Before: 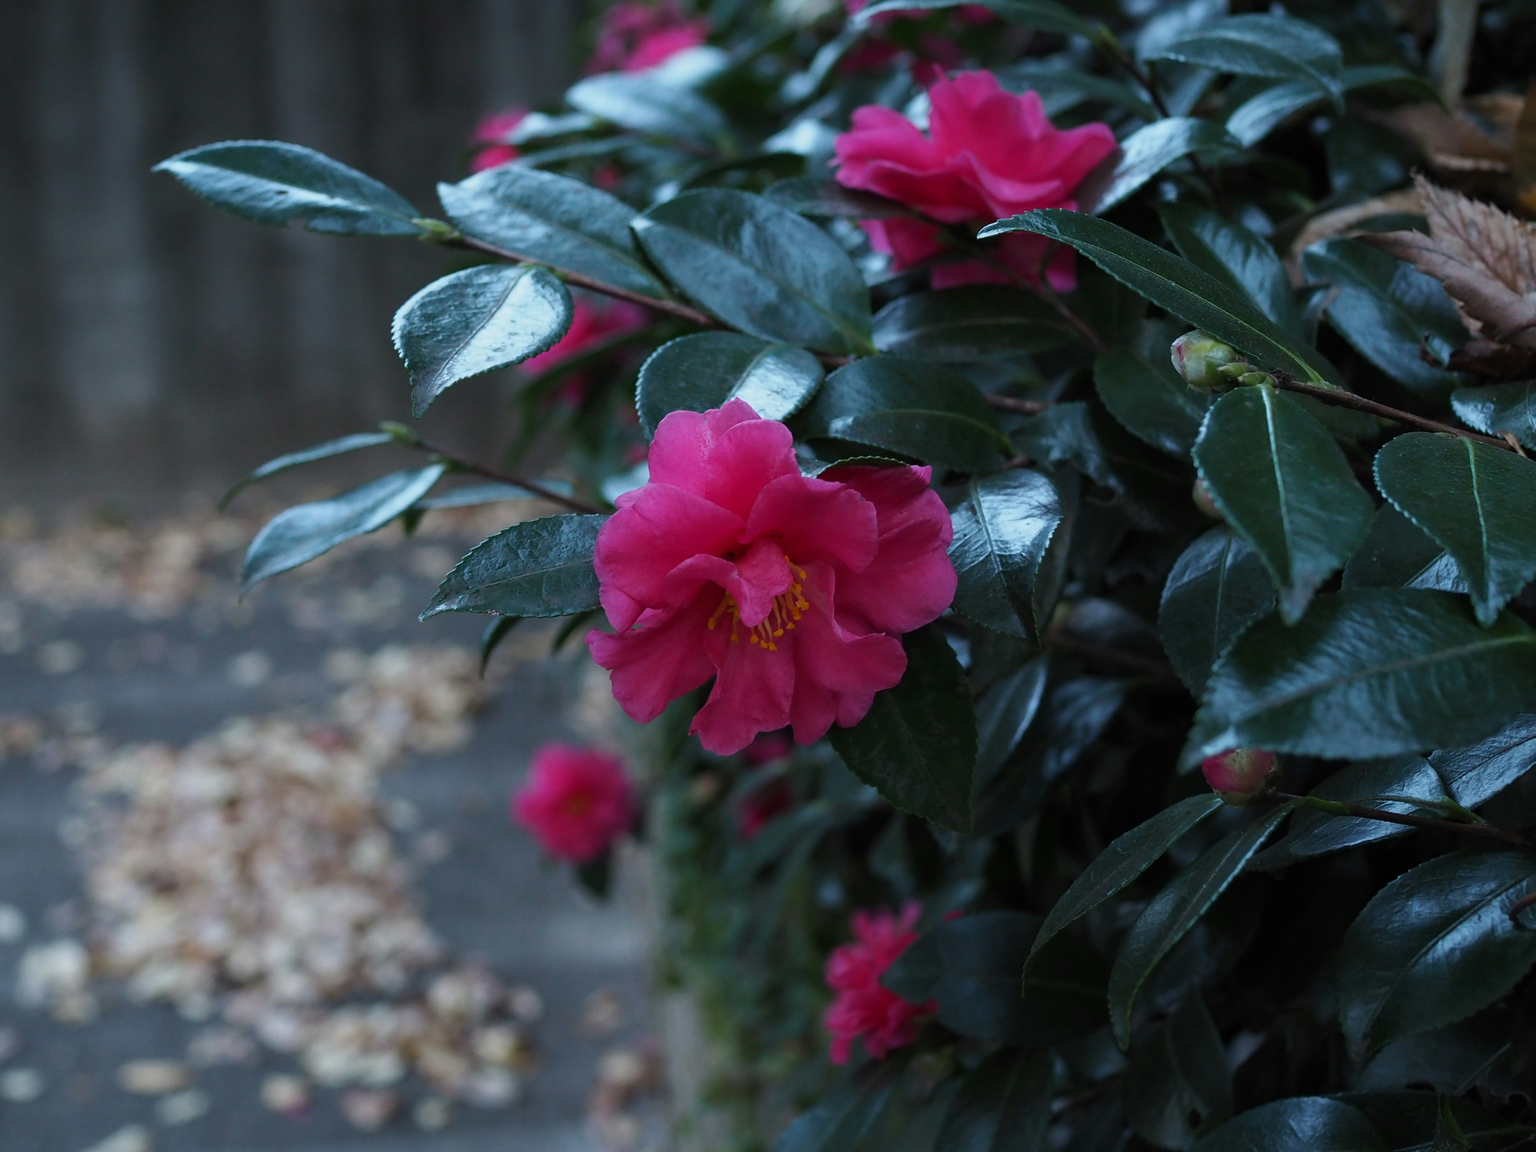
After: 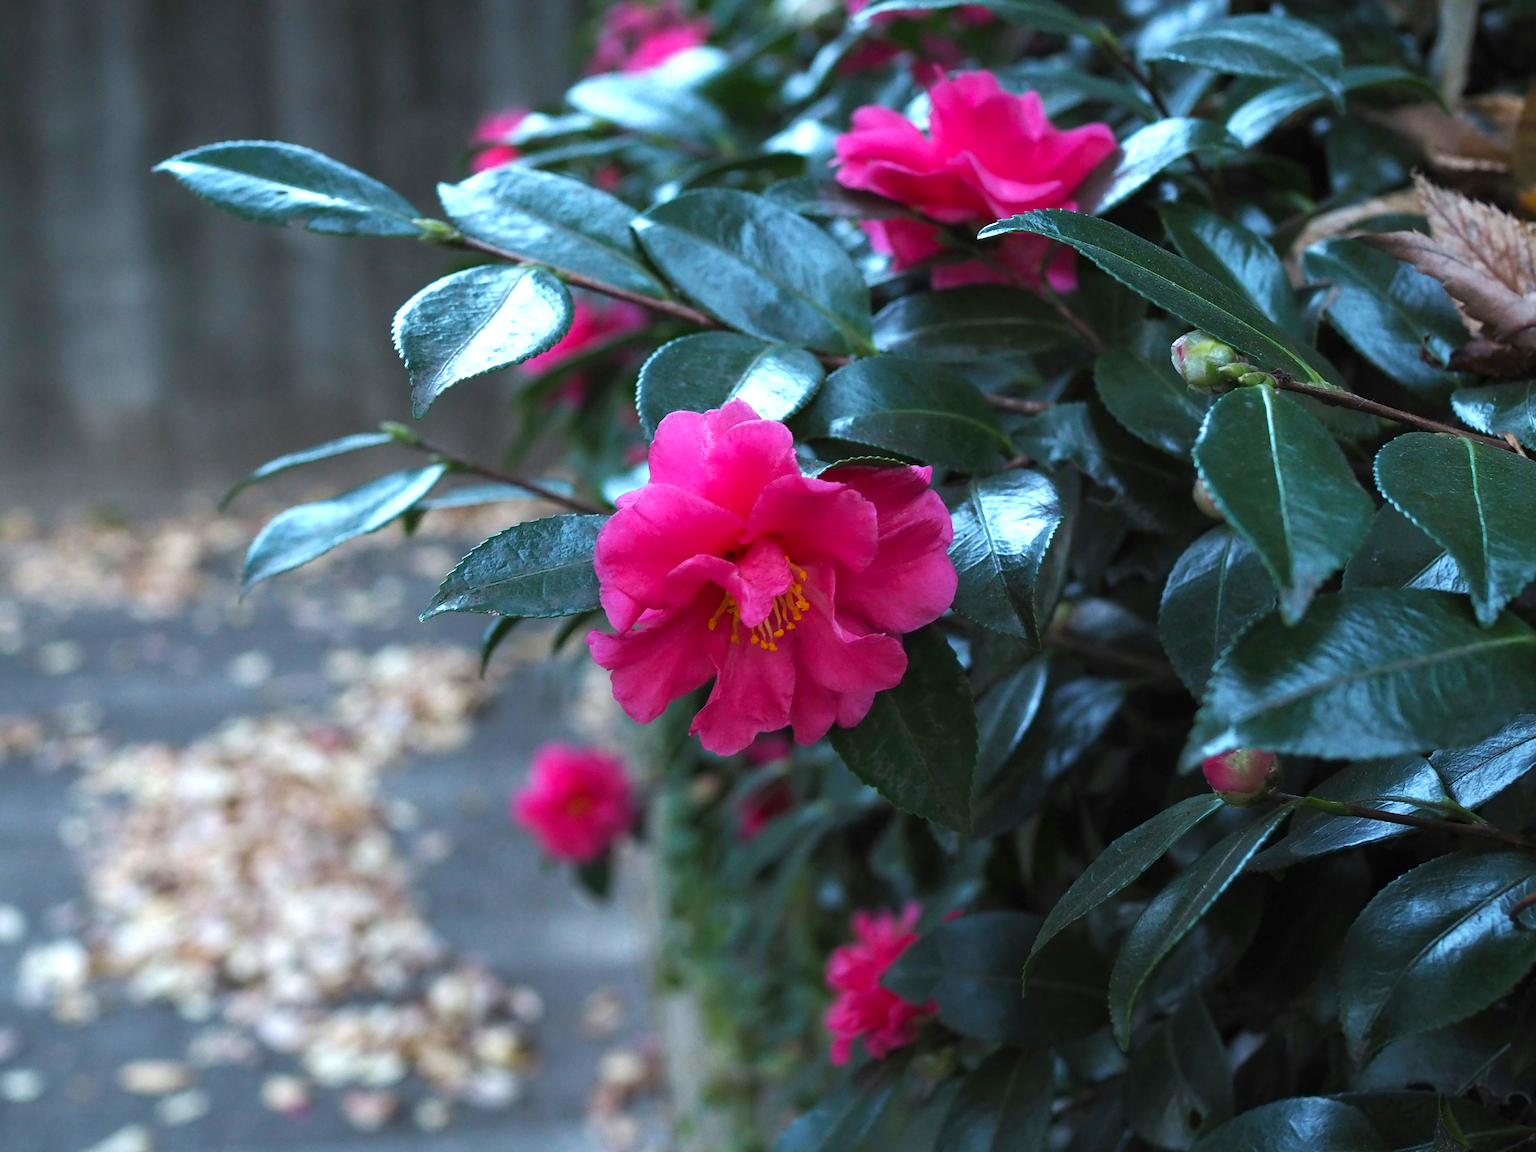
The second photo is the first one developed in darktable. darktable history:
color balance: output saturation 110%
exposure: black level correction 0, exposure 1 EV, compensate highlight preservation false
